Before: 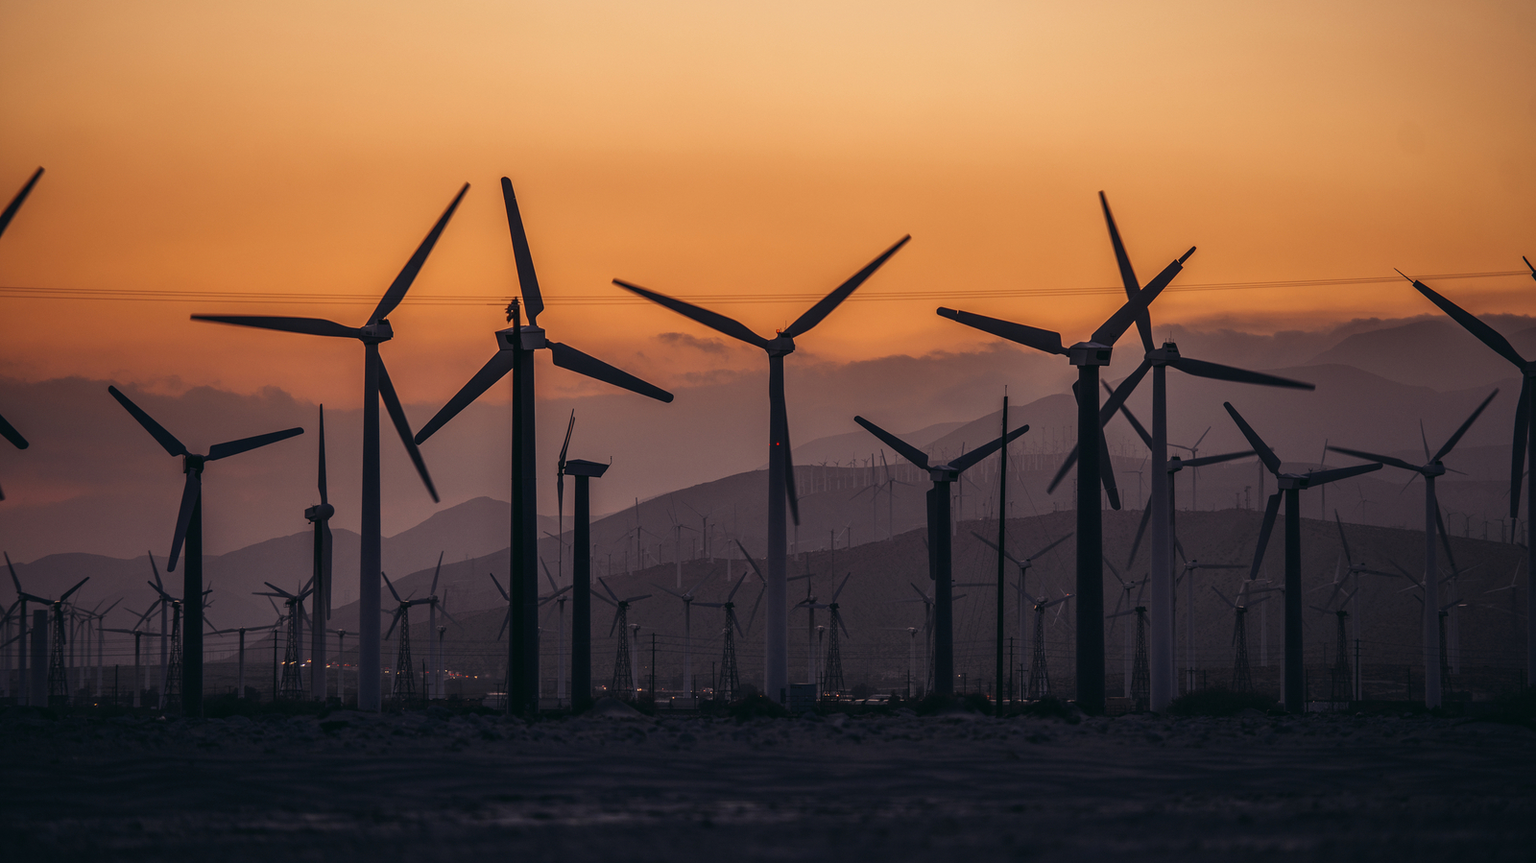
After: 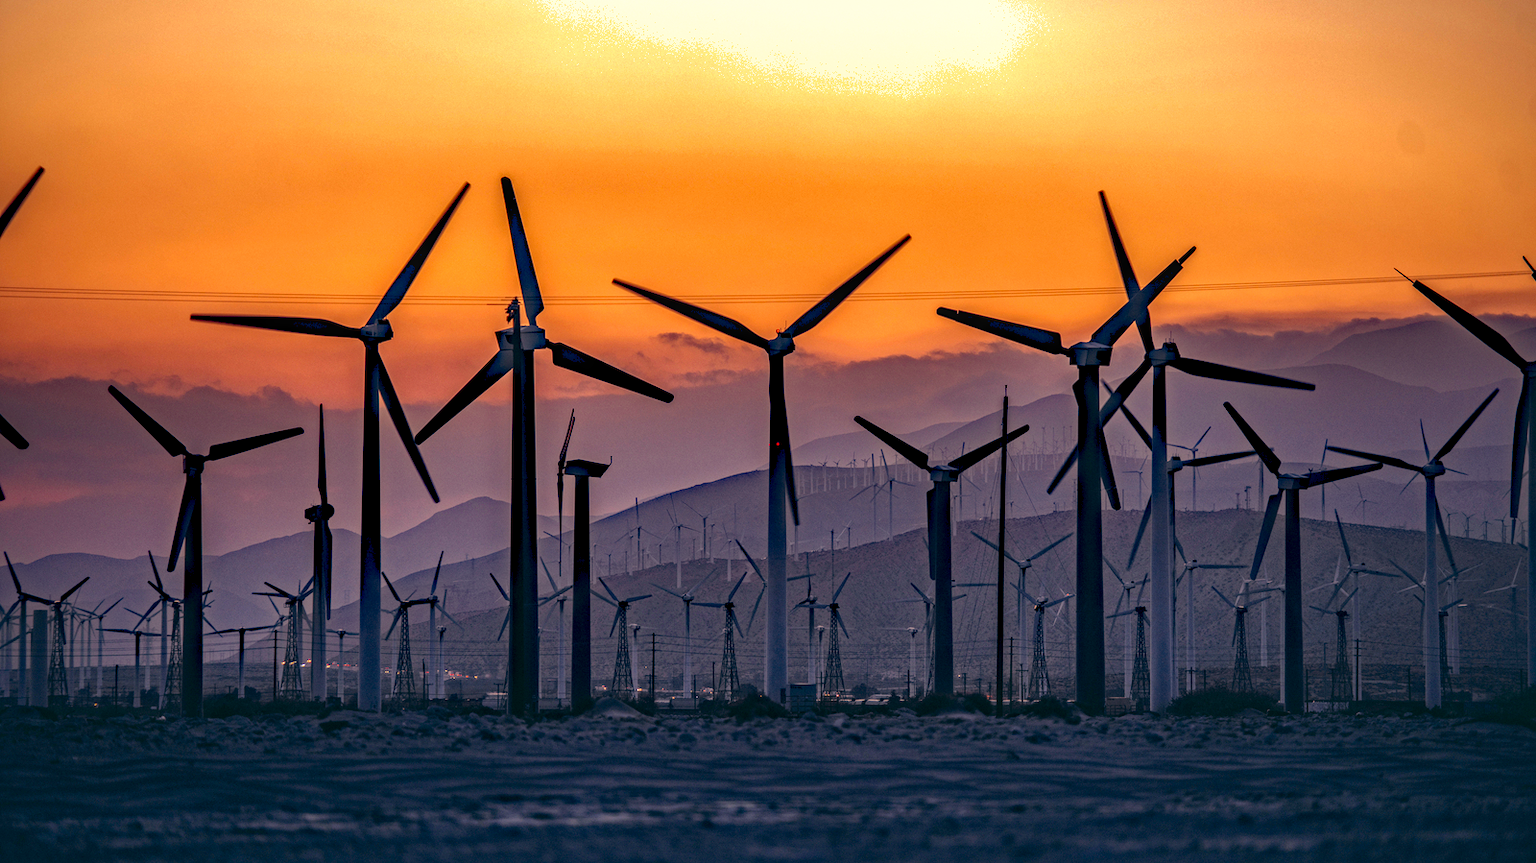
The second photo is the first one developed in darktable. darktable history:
shadows and highlights: on, module defaults
haze removal: strength 0.502, distance 0.43, compatibility mode true, adaptive false
tone equalizer: on, module defaults
exposure: exposure 0.777 EV, compensate highlight preservation false
levels: levels [0, 0.492, 0.984]
local contrast: on, module defaults
